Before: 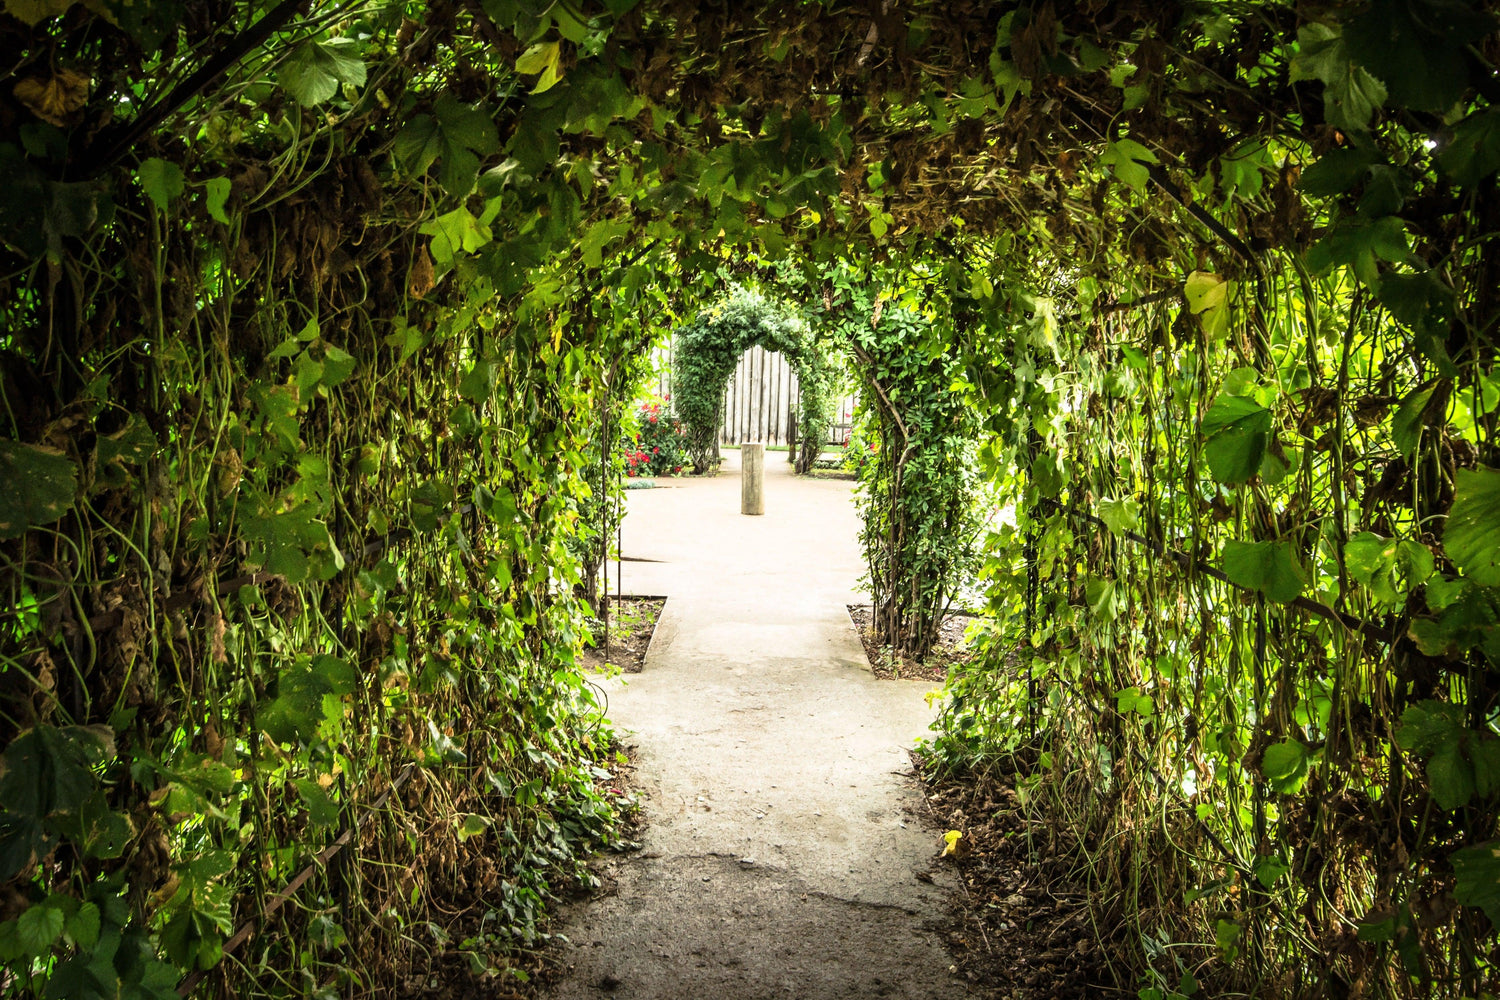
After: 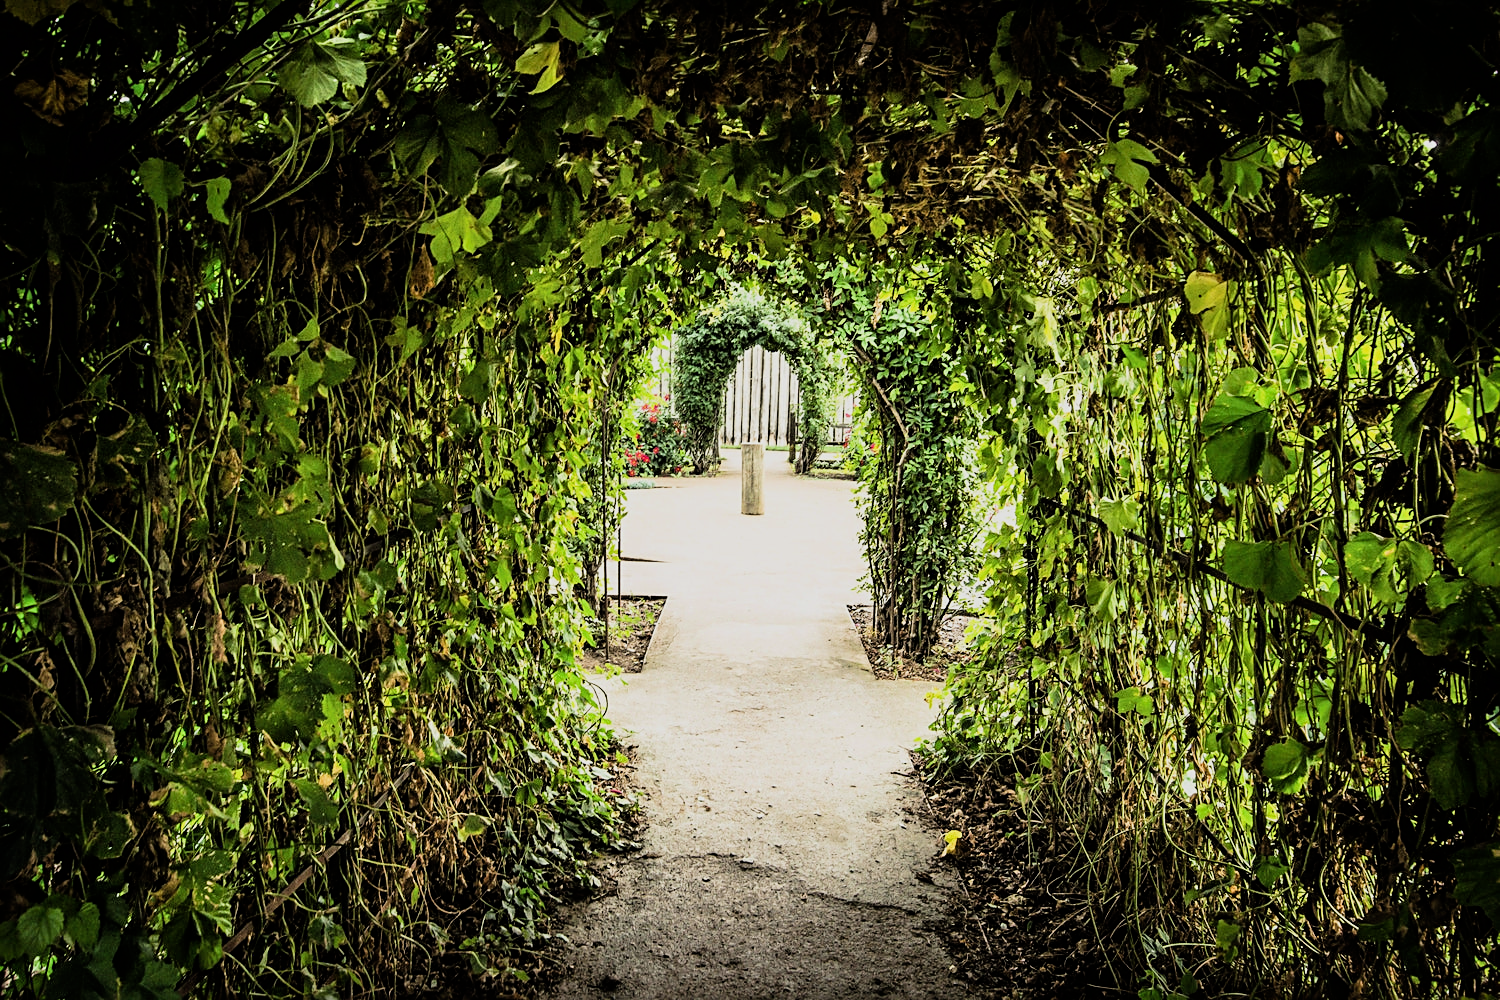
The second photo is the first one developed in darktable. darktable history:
sharpen: on, module defaults
filmic rgb: black relative exposure -7.65 EV, white relative exposure 4.56 EV, hardness 3.61, contrast 1.25
